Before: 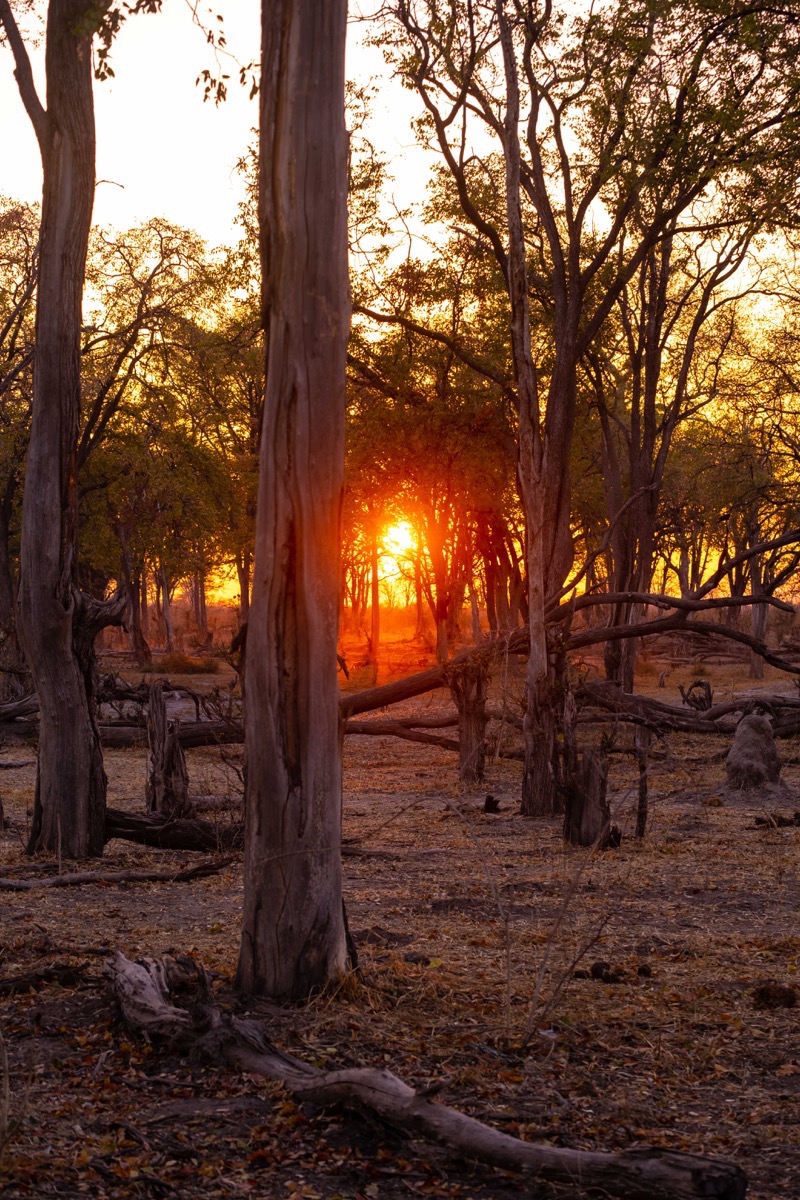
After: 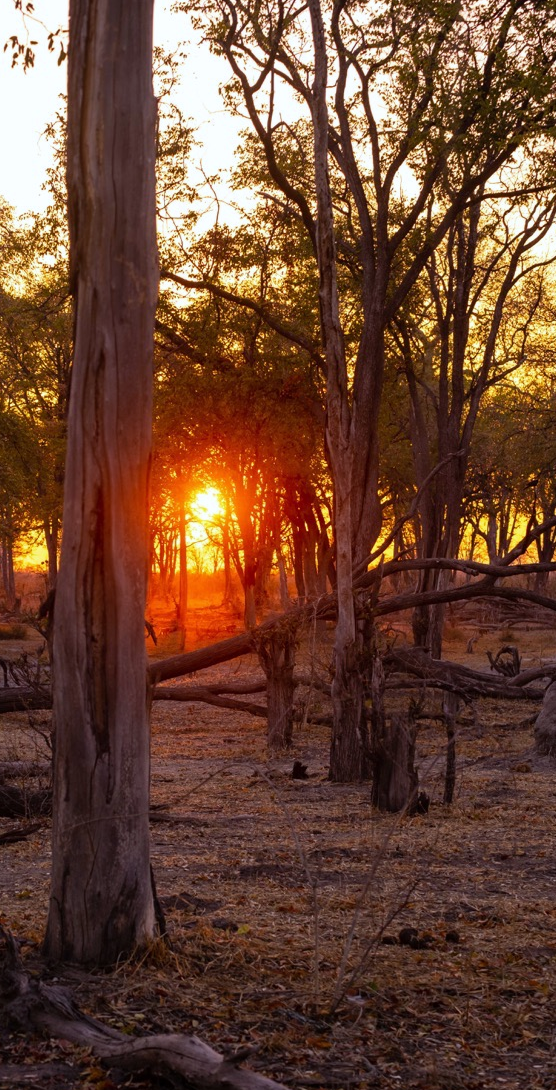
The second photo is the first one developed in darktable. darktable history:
crop and rotate: left 24.034%, top 2.838%, right 6.406%, bottom 6.299%
white balance: red 0.982, blue 1.018
